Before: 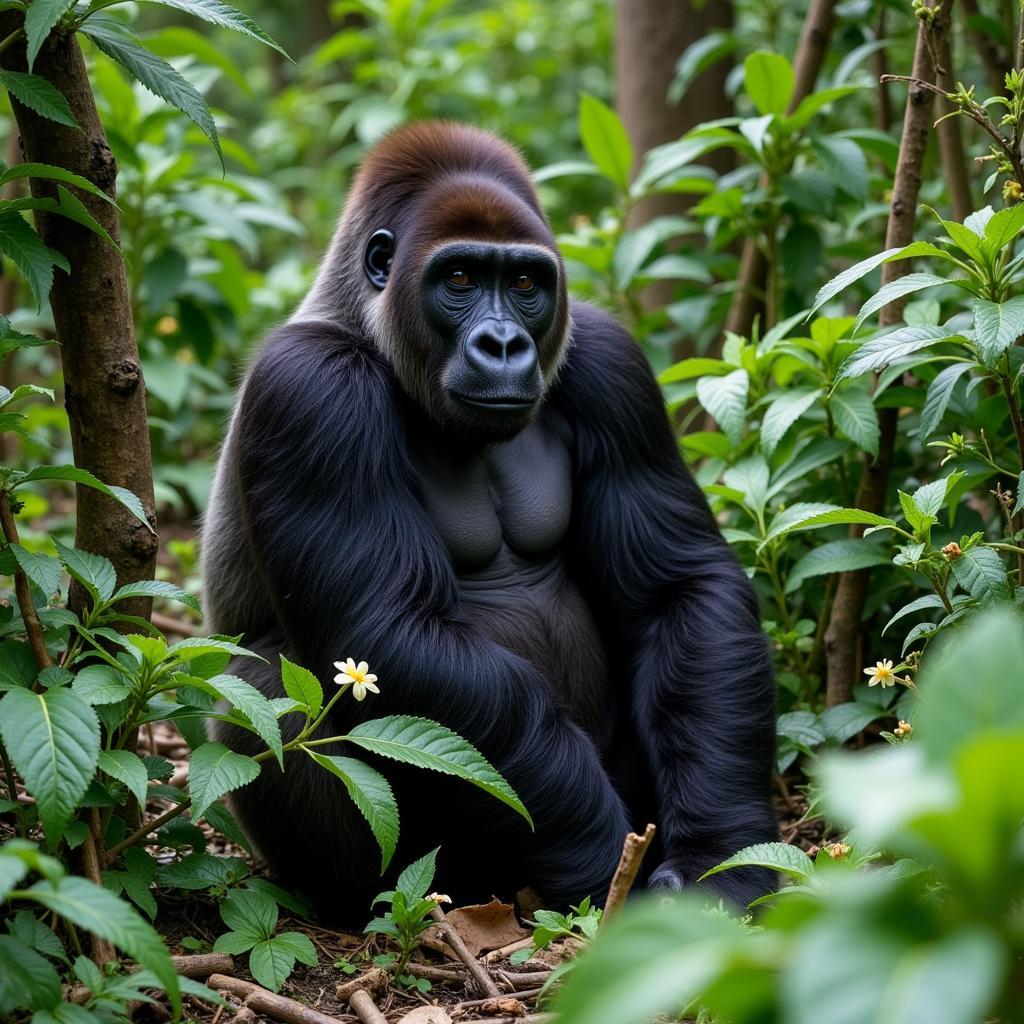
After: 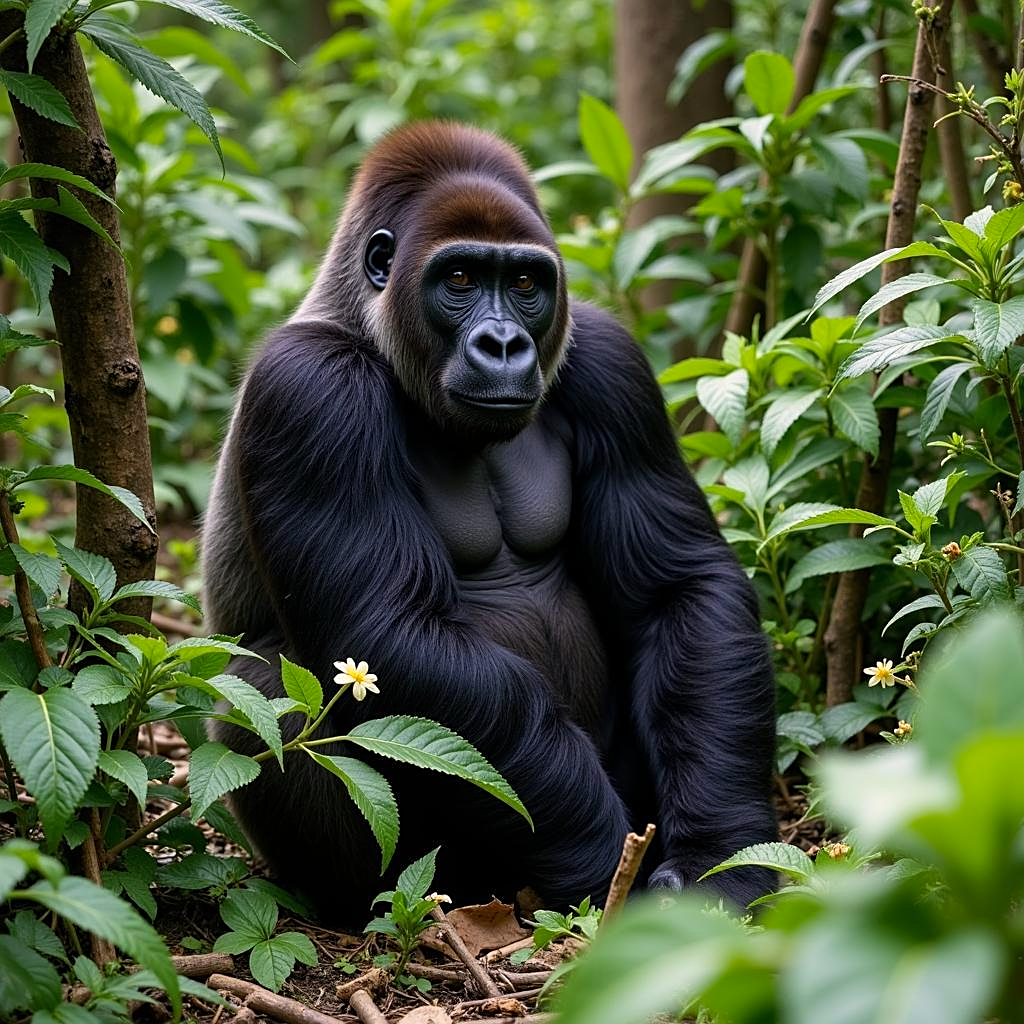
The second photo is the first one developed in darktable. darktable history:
color correction: highlights a* 3.81, highlights b* 5.14
sharpen: on, module defaults
